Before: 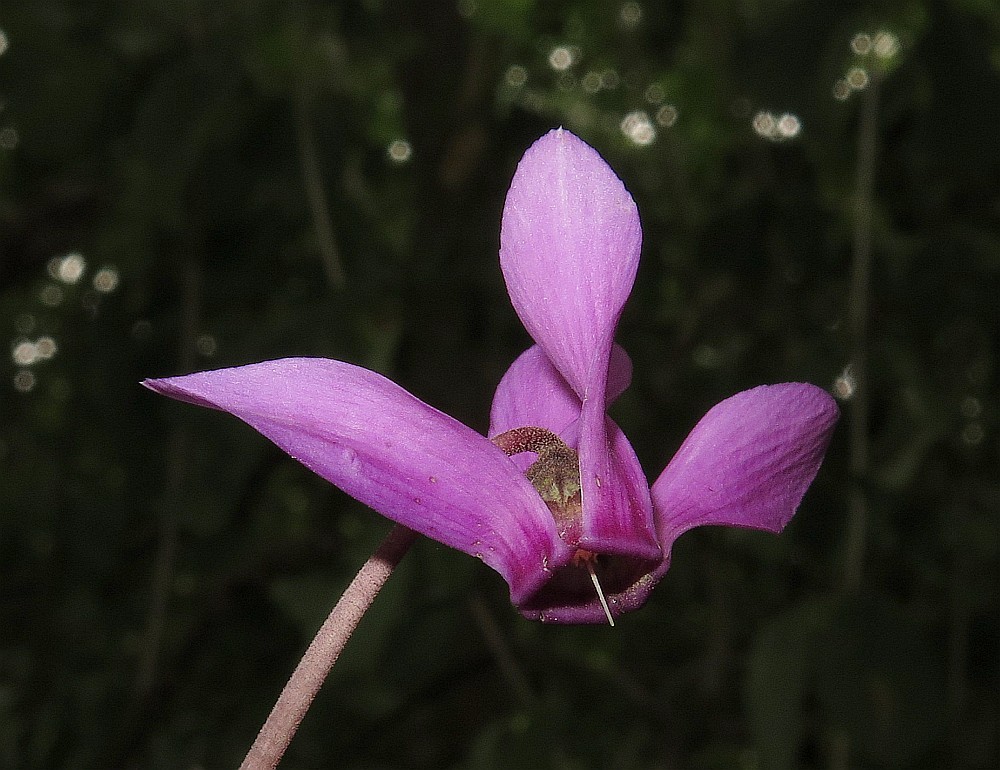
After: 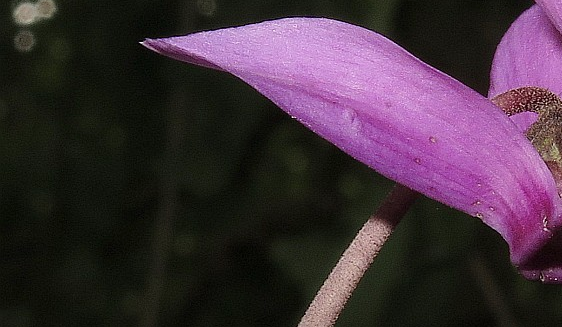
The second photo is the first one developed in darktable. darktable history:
crop: top 44.275%, right 43.731%, bottom 13.188%
contrast brightness saturation: saturation -0.066
